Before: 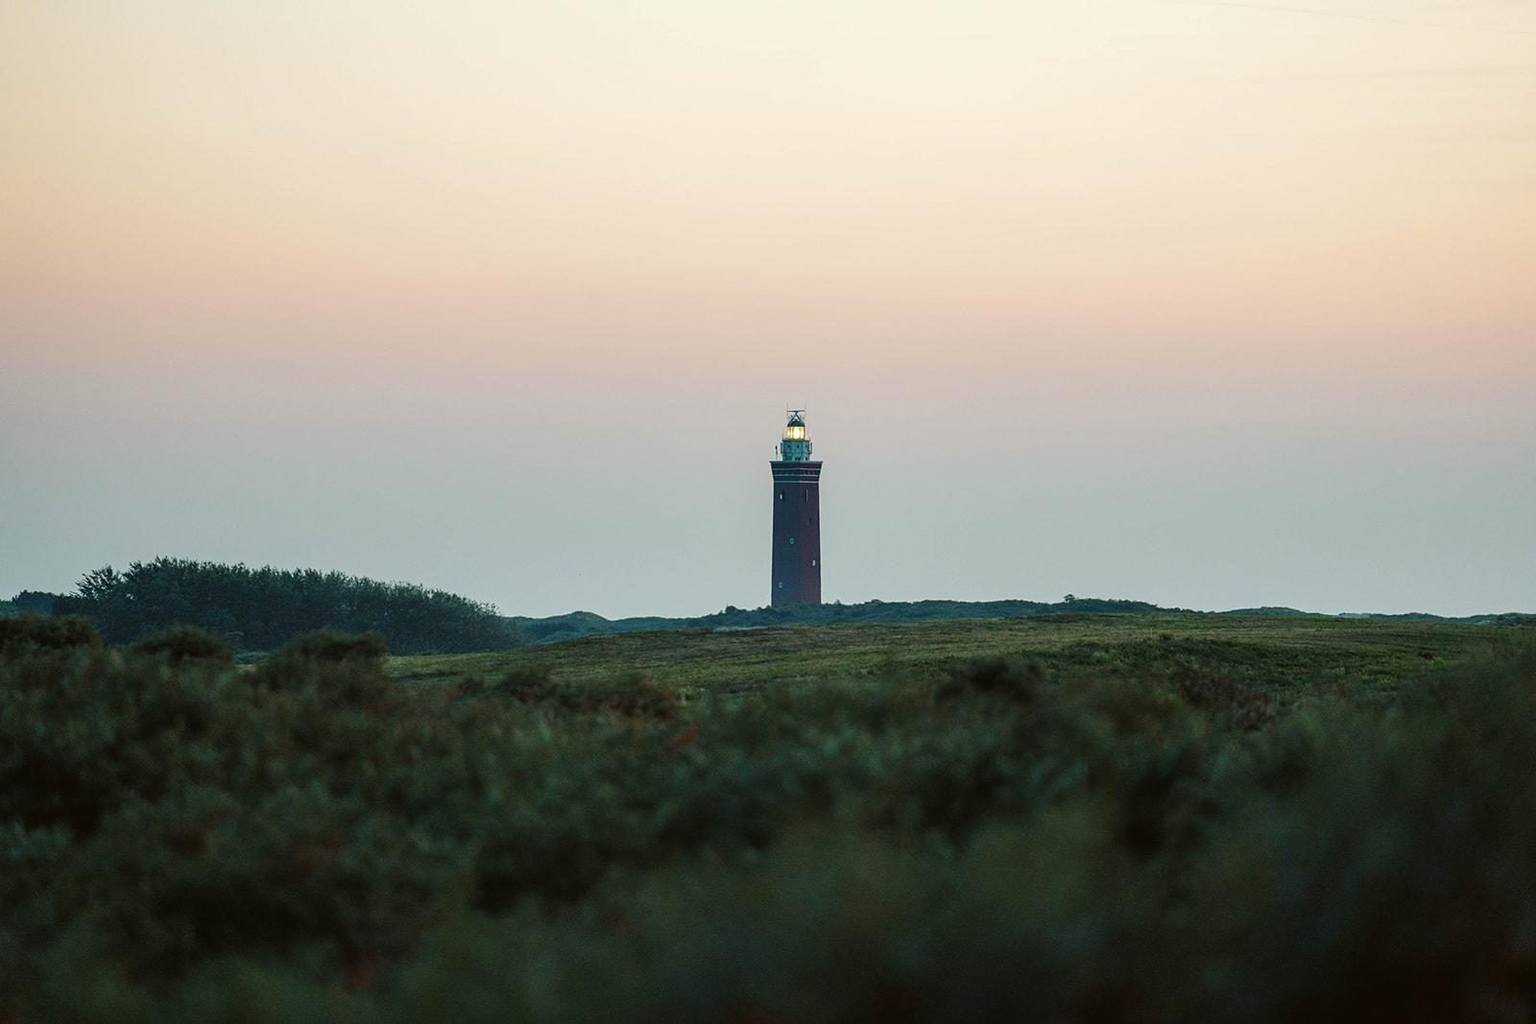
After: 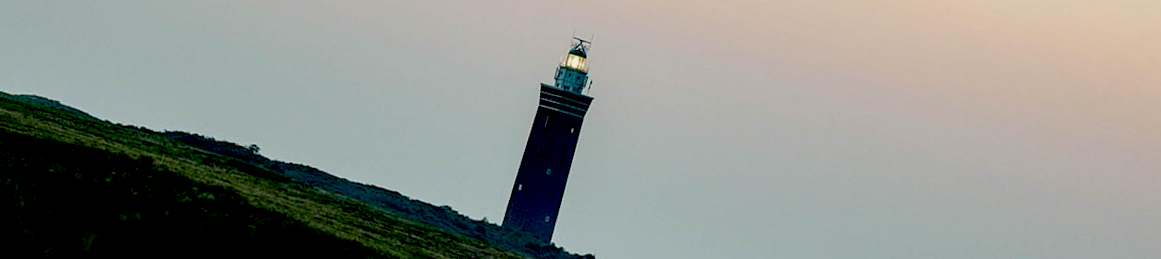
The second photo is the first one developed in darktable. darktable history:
exposure: black level correction 0.046, exposure -0.228 EV, compensate highlight preservation false
crop and rotate: angle 16.12°, top 30.835%, bottom 35.653%
shadows and highlights: shadows -10, white point adjustment 1.5, highlights 10
